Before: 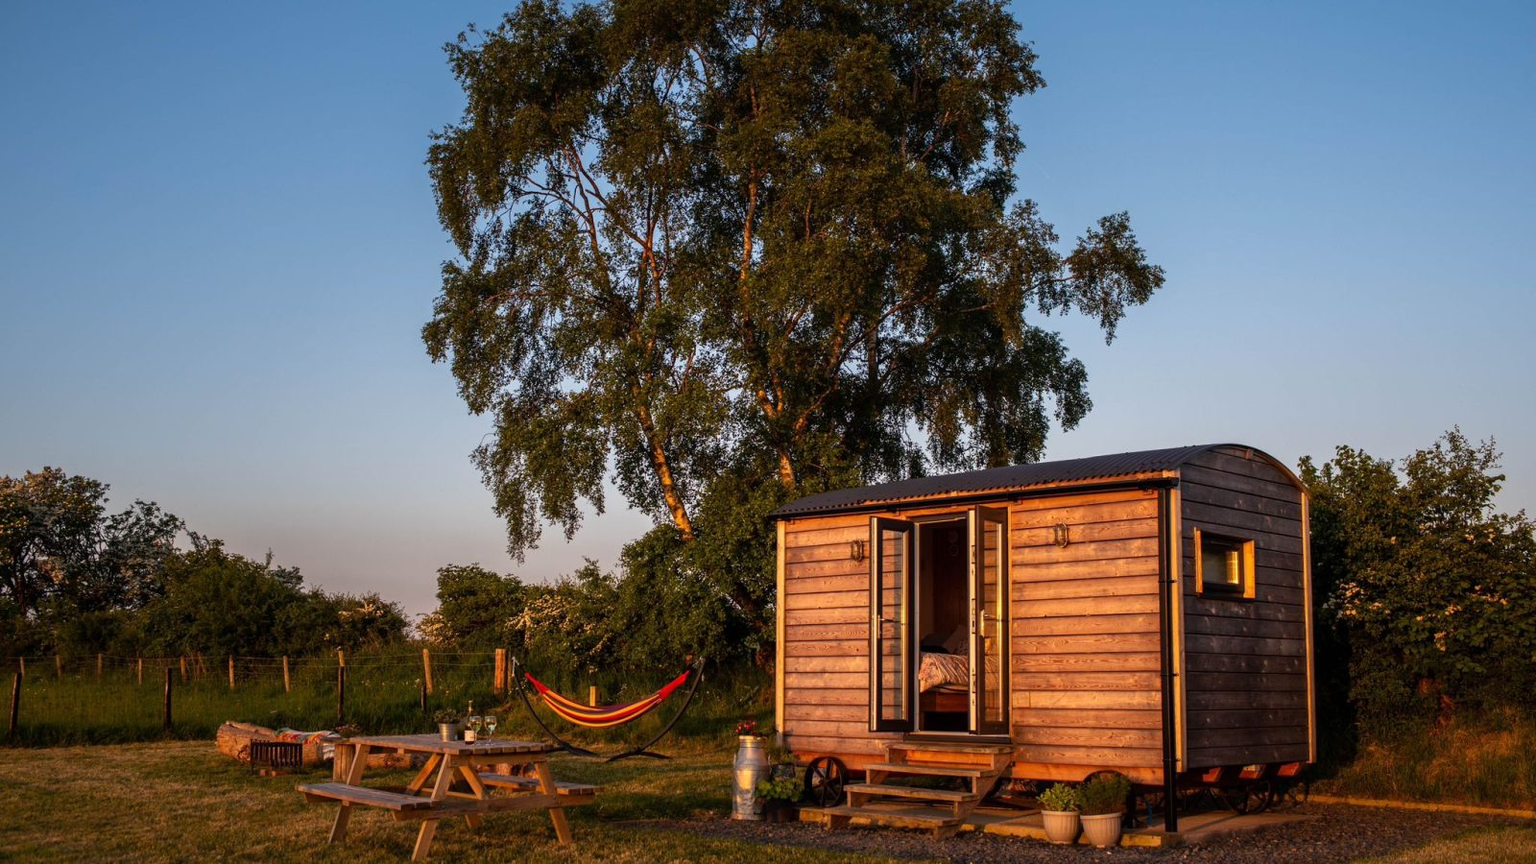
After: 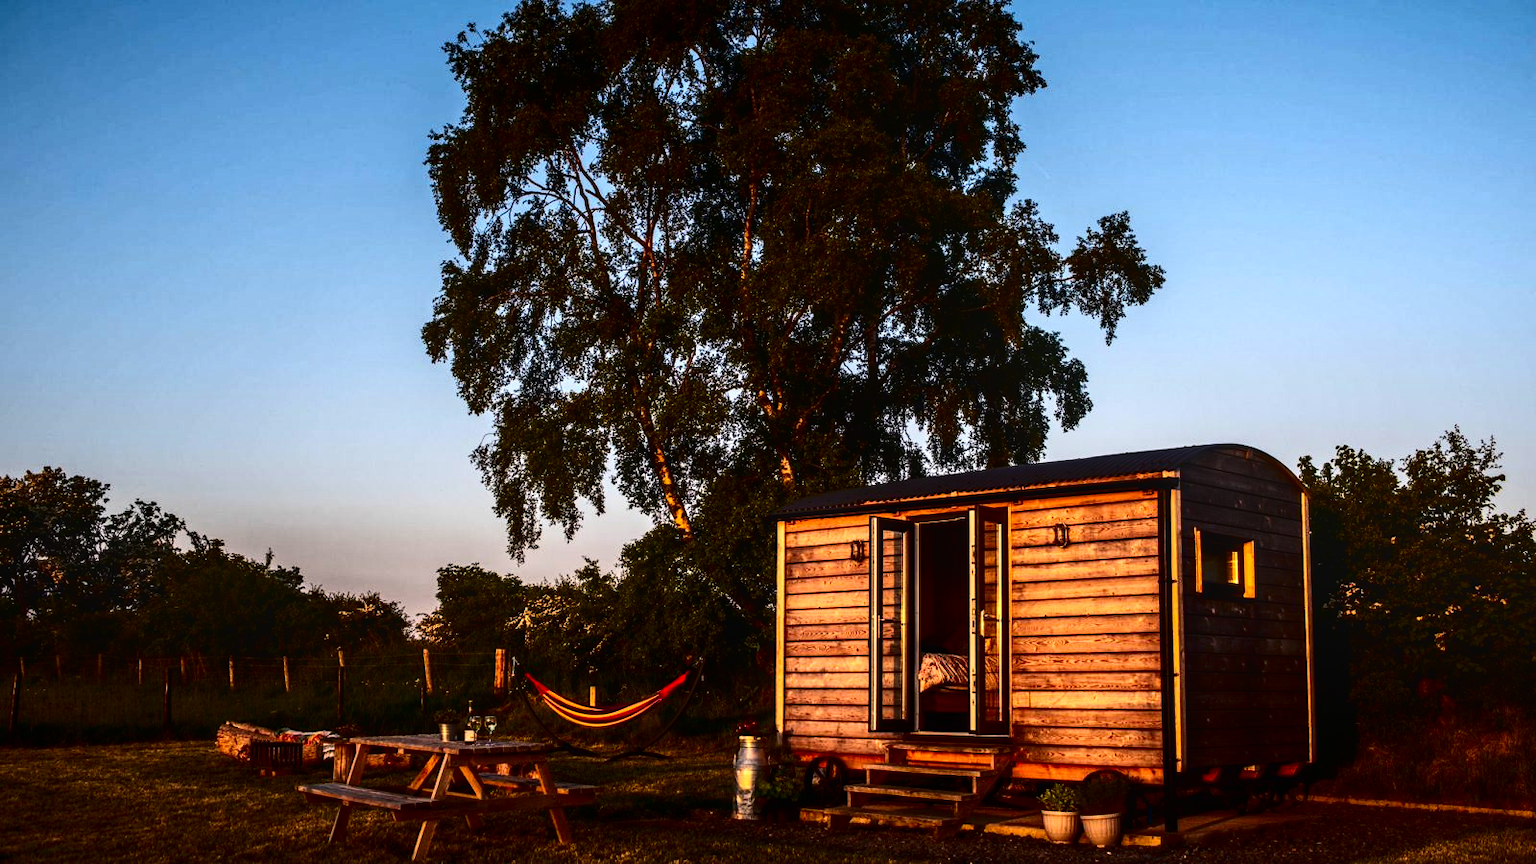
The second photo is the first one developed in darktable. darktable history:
contrast brightness saturation: contrast 0.24, brightness -0.24, saturation 0.14
tone equalizer: -8 EV -0.75 EV, -7 EV -0.7 EV, -6 EV -0.6 EV, -5 EV -0.4 EV, -3 EV 0.4 EV, -2 EV 0.6 EV, -1 EV 0.7 EV, +0 EV 0.75 EV, edges refinement/feathering 500, mask exposure compensation -1.57 EV, preserve details no
local contrast: on, module defaults
